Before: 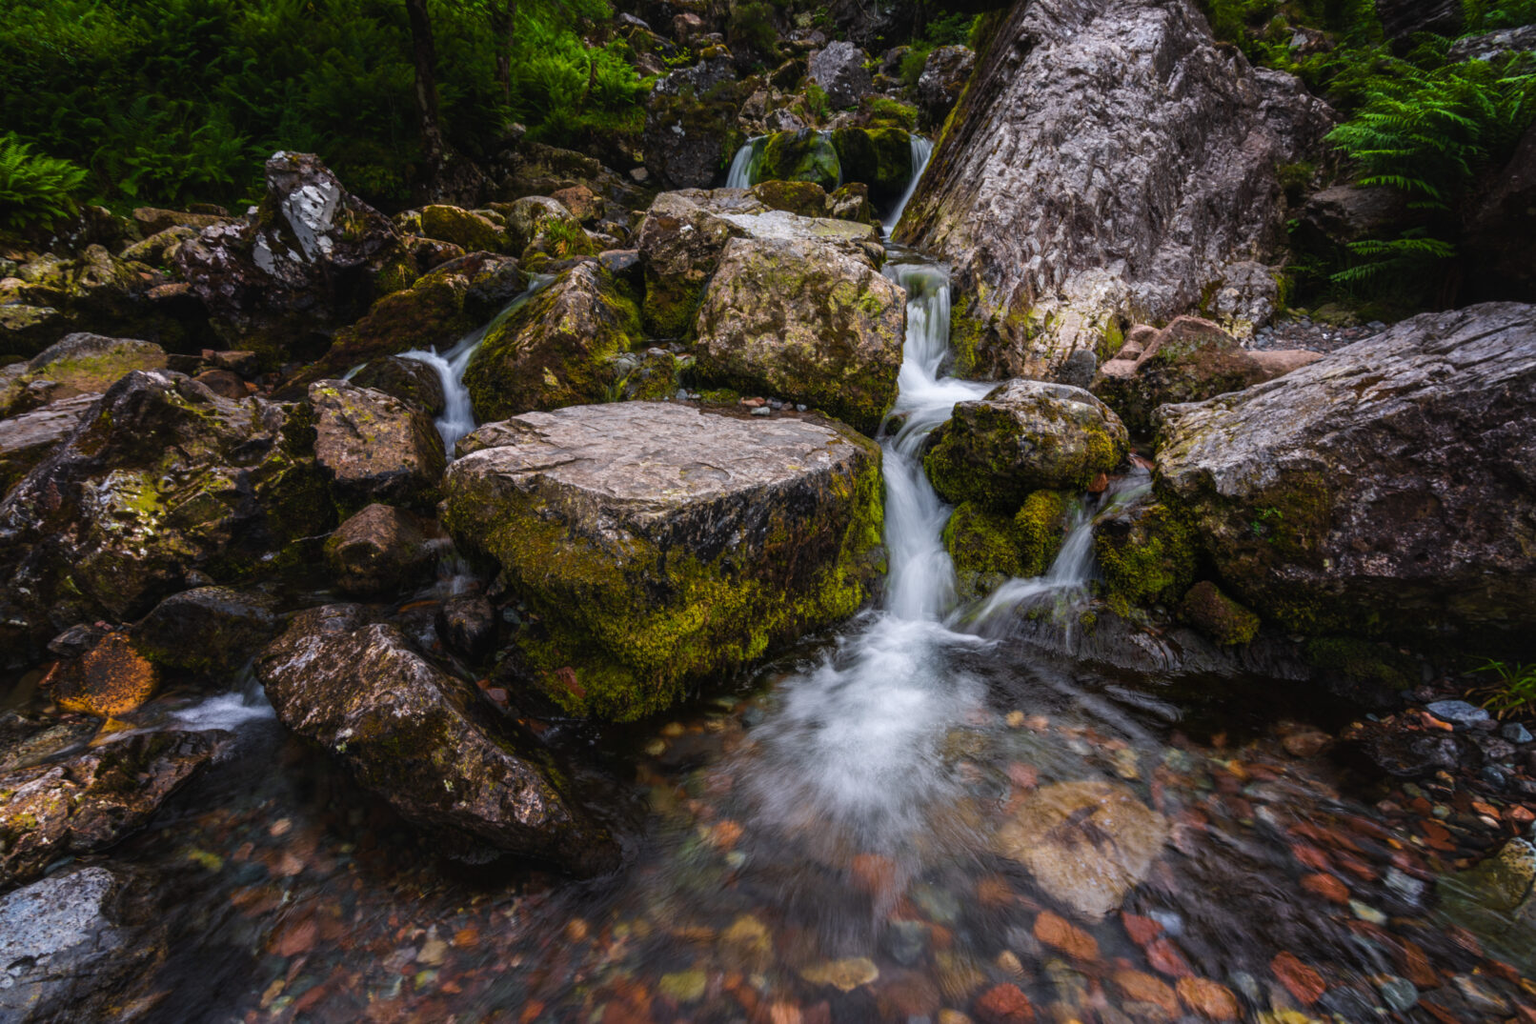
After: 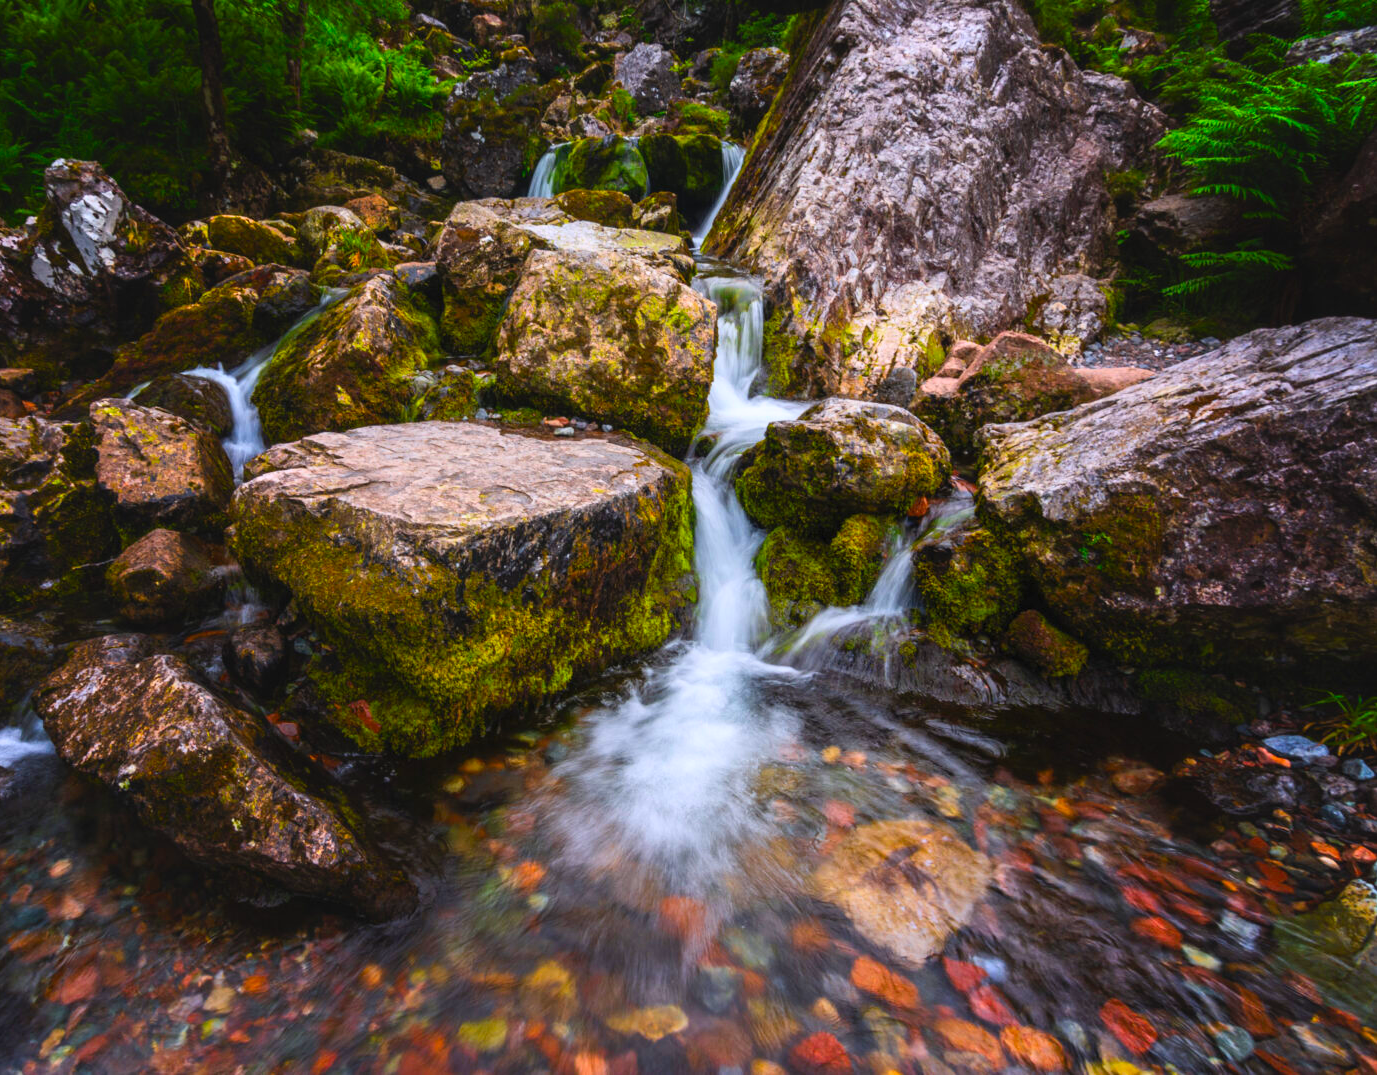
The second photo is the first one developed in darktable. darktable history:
contrast brightness saturation: contrast 0.196, brightness 0.2, saturation 0.819
shadows and highlights: radius 334.81, shadows 64.5, highlights 4.65, compress 87.52%, soften with gaussian
crop and rotate: left 14.54%
